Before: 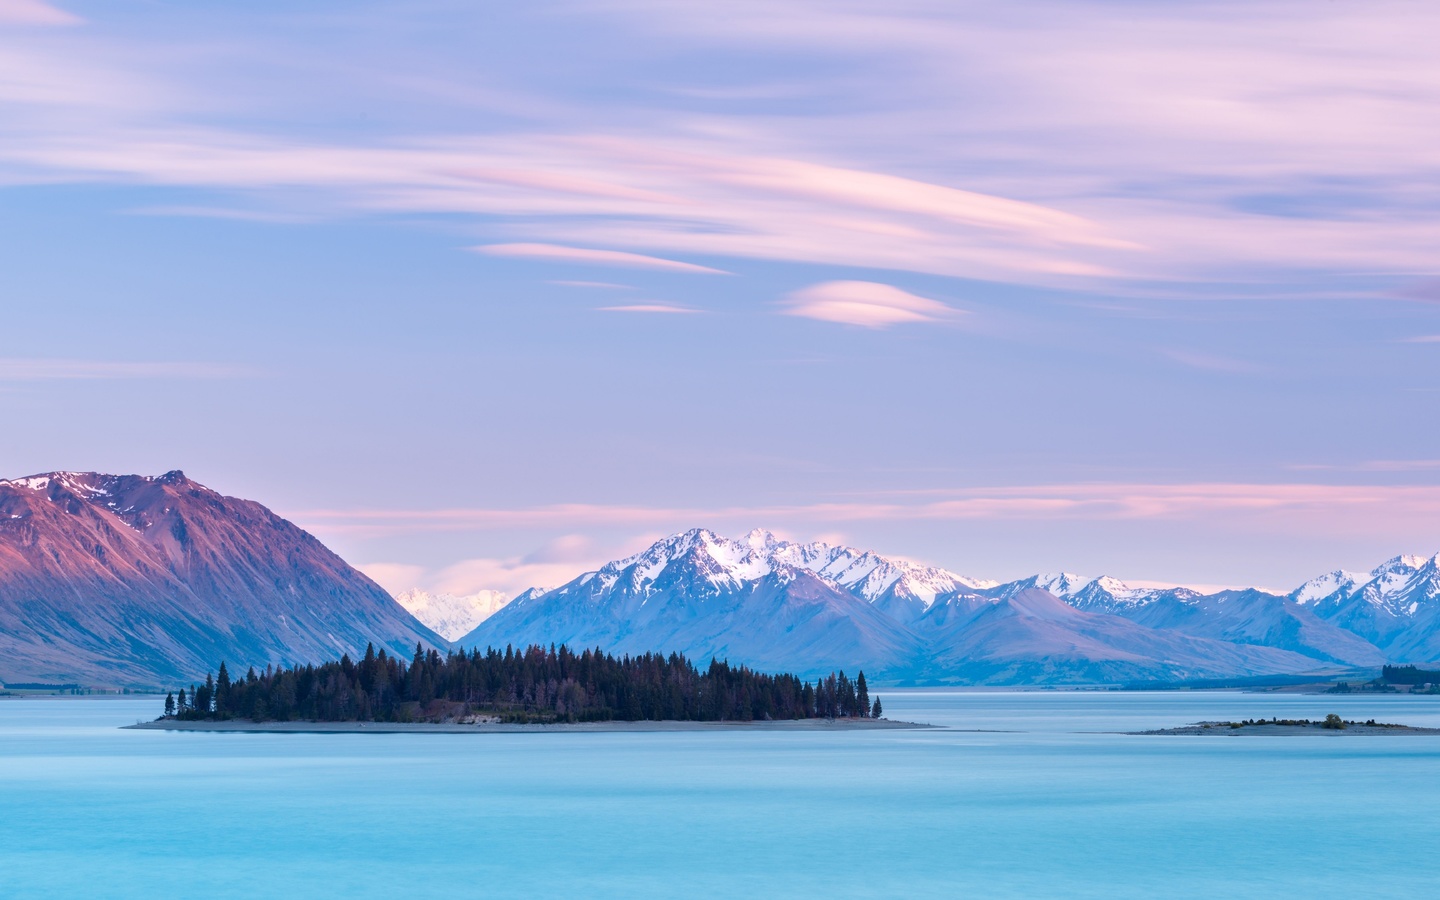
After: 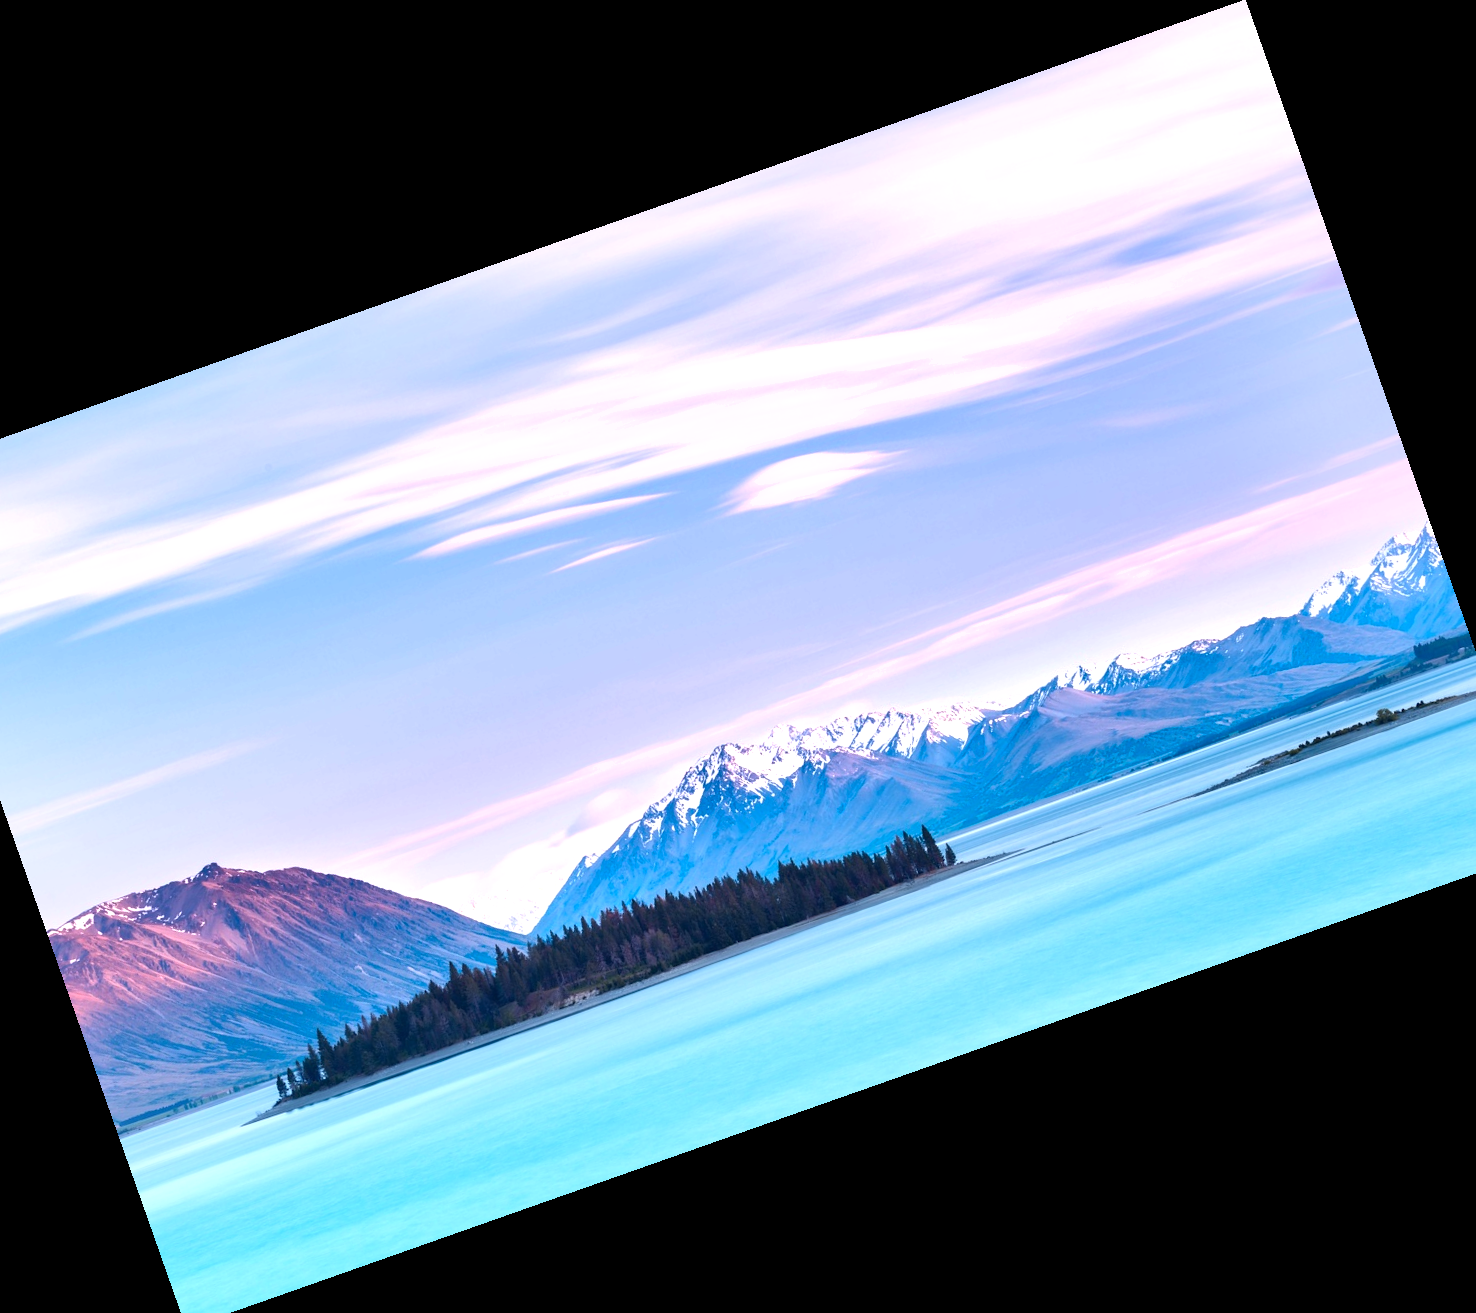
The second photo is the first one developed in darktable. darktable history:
exposure: exposure 0.7 EV, compensate highlight preservation false
shadows and highlights: soften with gaussian
crop and rotate: angle 19.43°, left 6.812%, right 4.125%, bottom 1.087%
